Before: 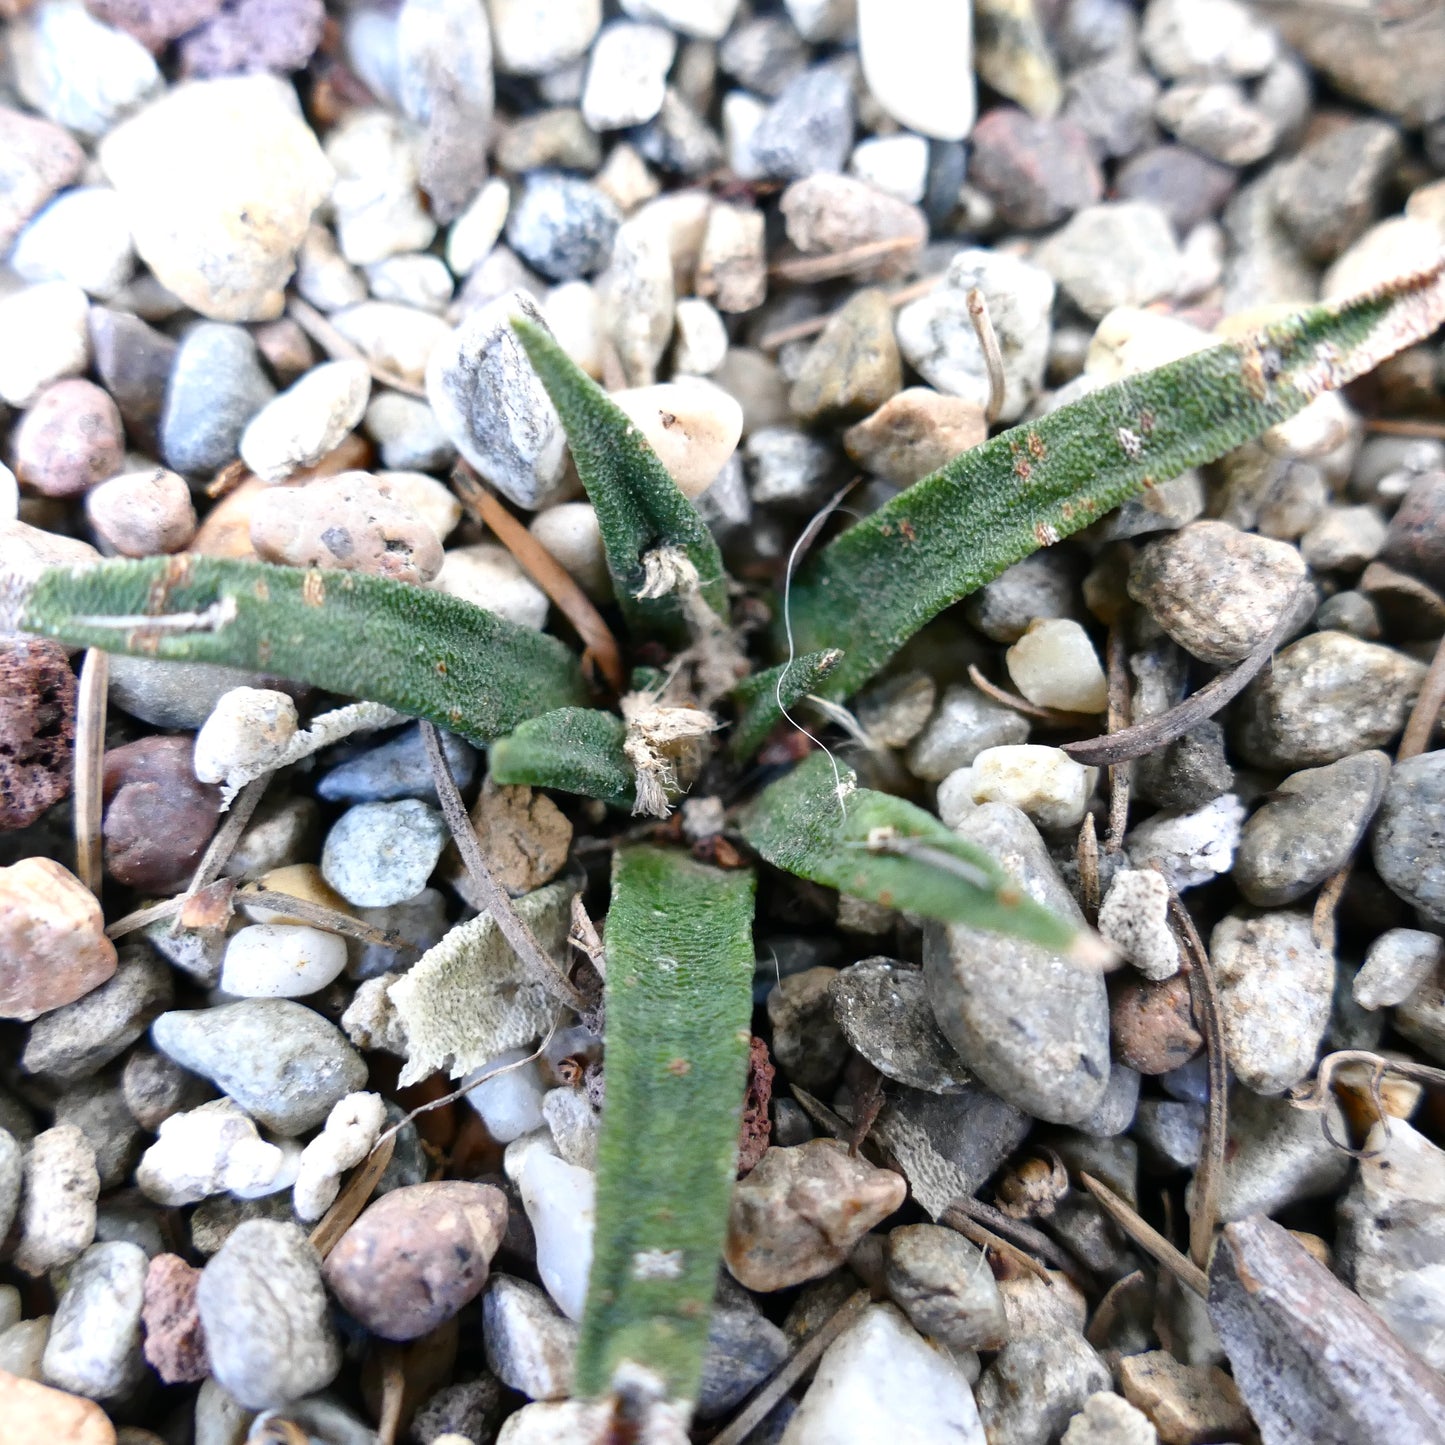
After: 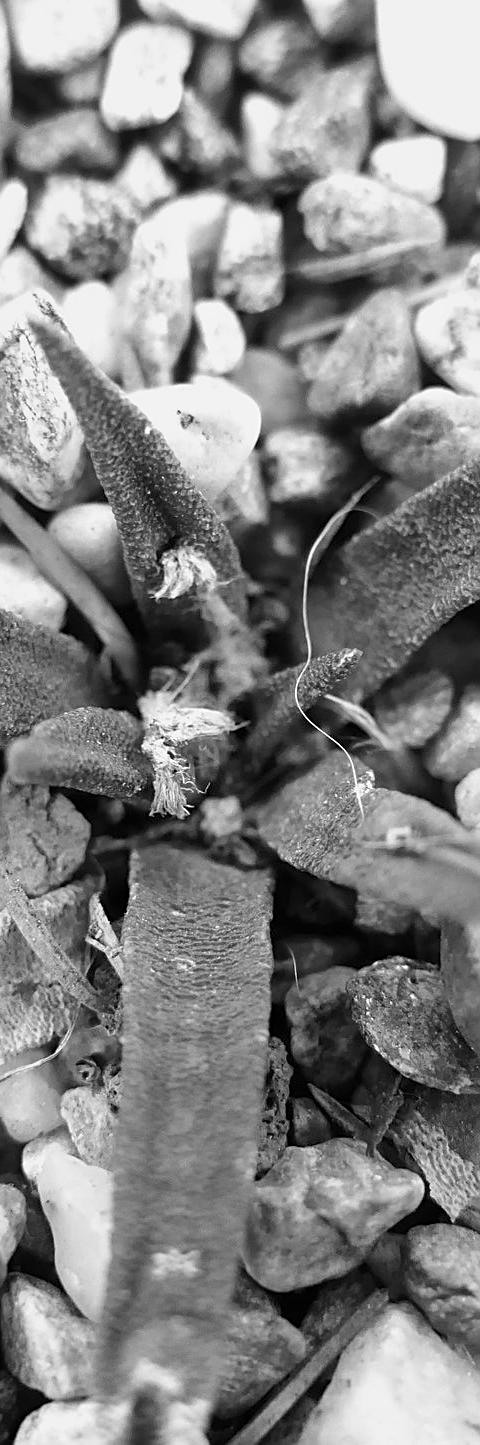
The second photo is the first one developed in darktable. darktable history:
sharpen: on, module defaults
rgb levels: mode RGB, independent channels, levels [[0, 0.474, 1], [0, 0.5, 1], [0, 0.5, 1]]
monochrome: a 73.58, b 64.21
crop: left 33.36%, right 33.36%
shadows and highlights: radius 133.83, soften with gaussian
